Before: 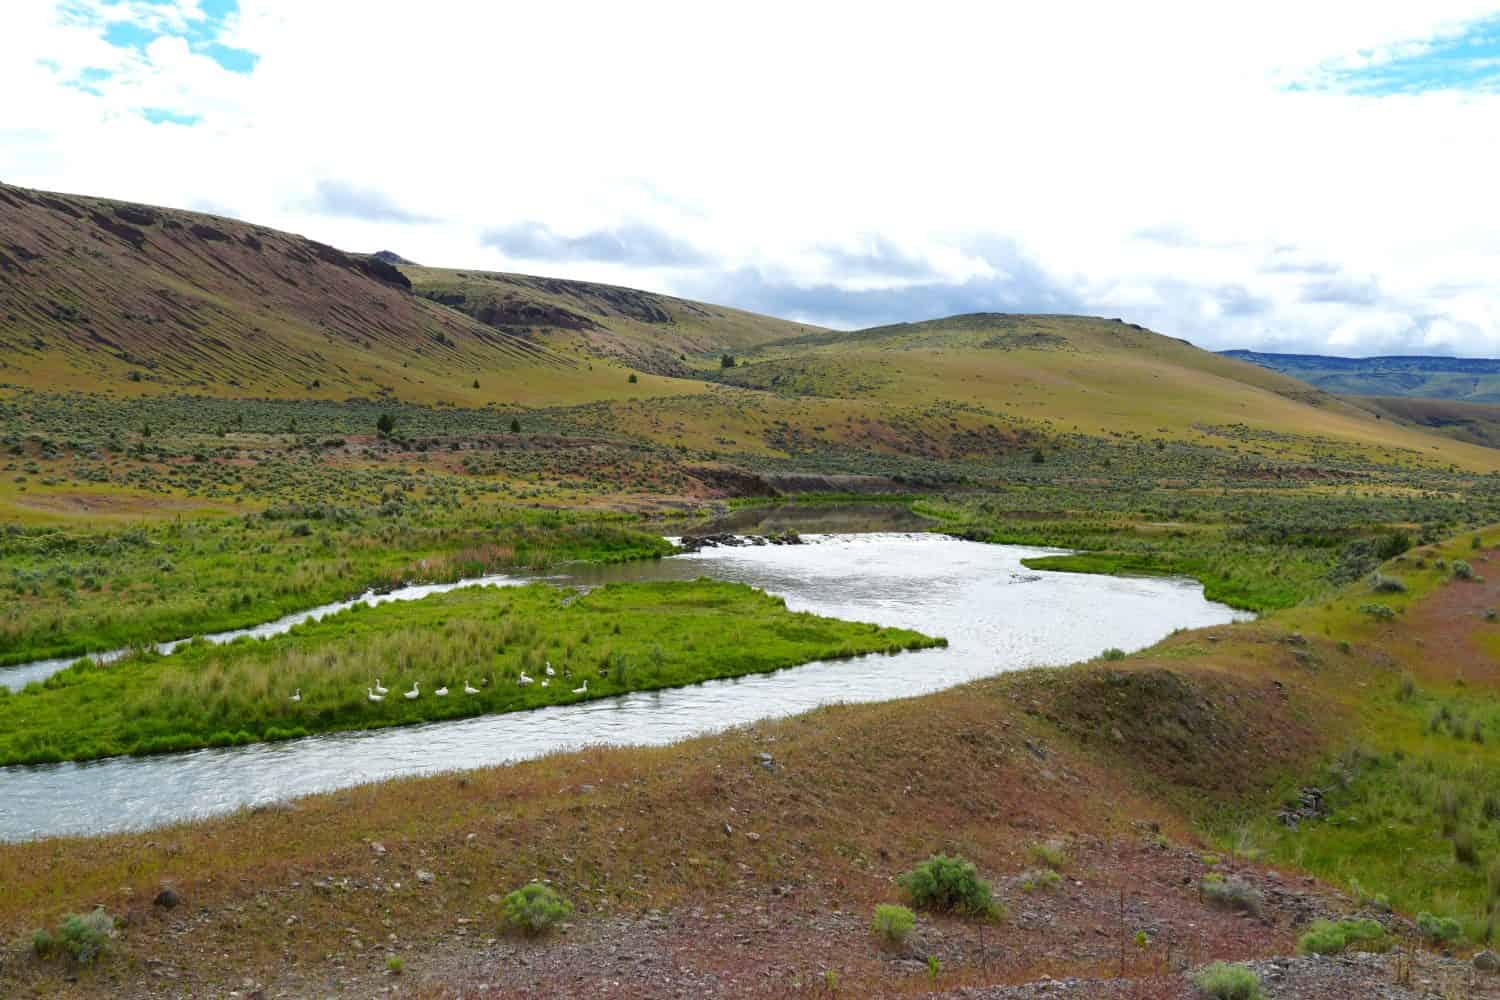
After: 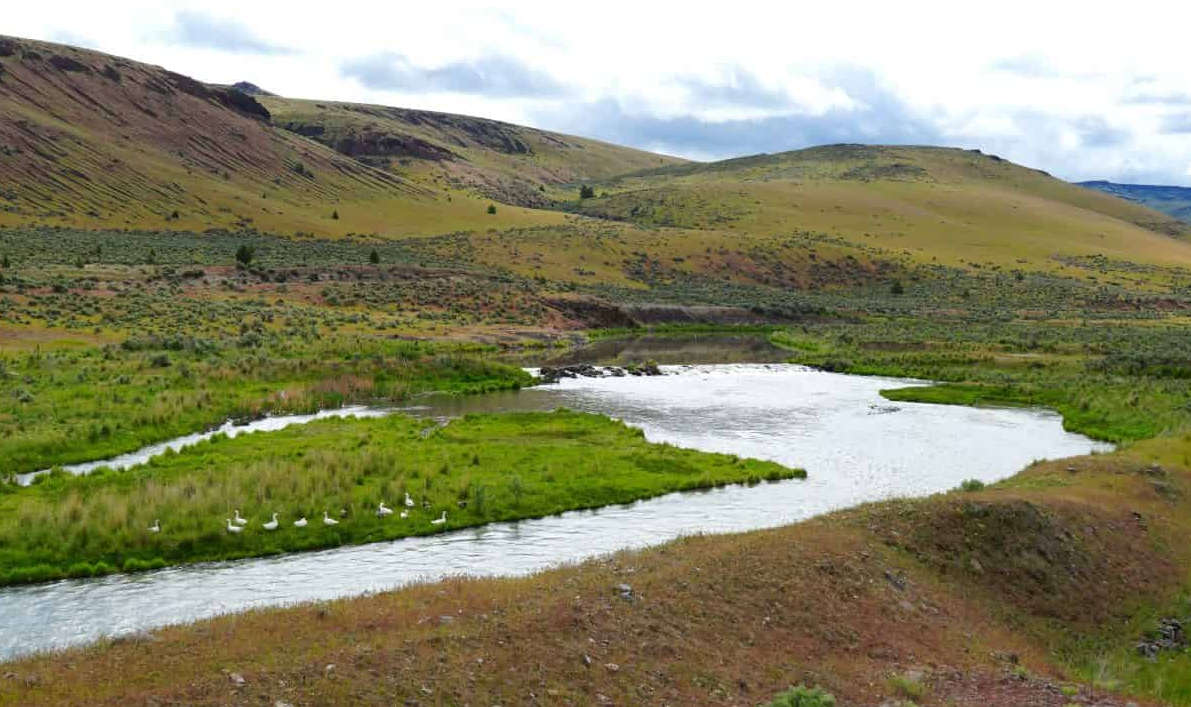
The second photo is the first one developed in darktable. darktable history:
crop: left 9.412%, top 16.913%, right 11.17%, bottom 12.305%
